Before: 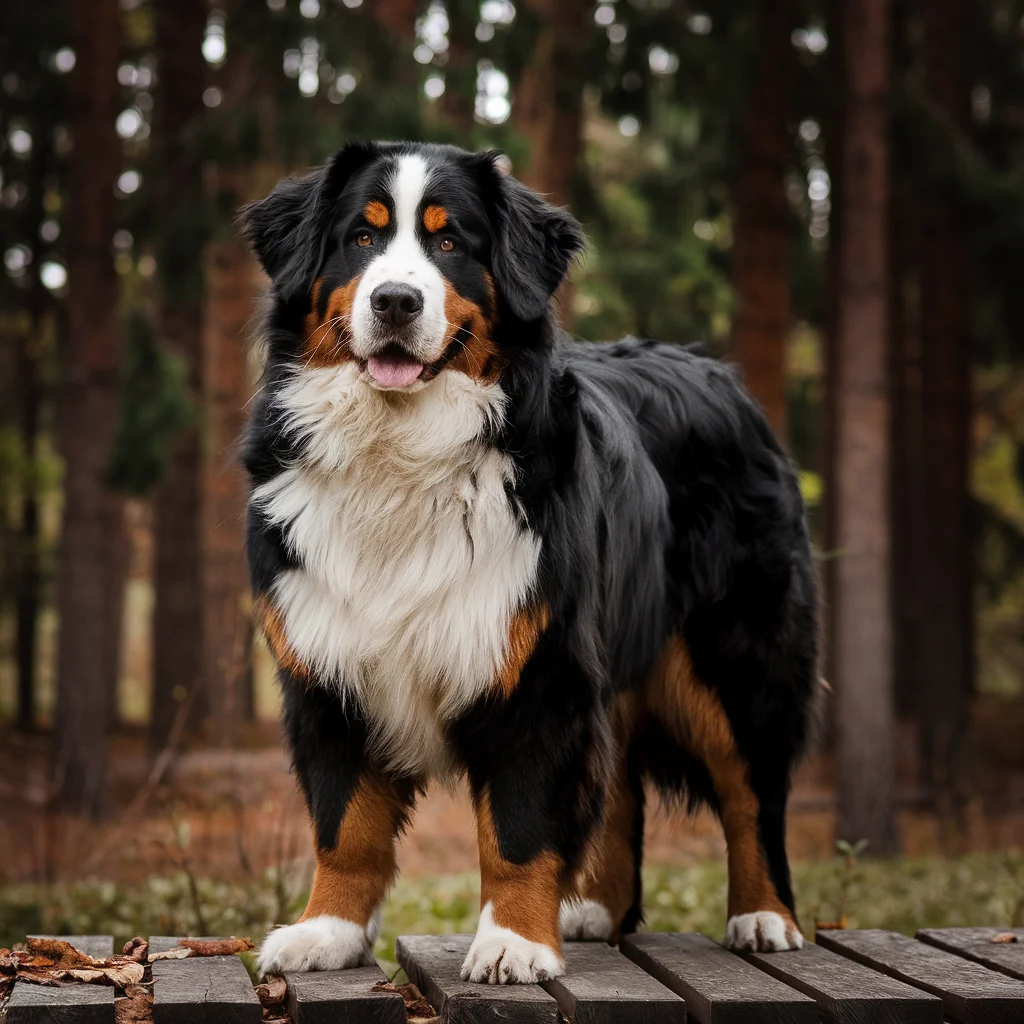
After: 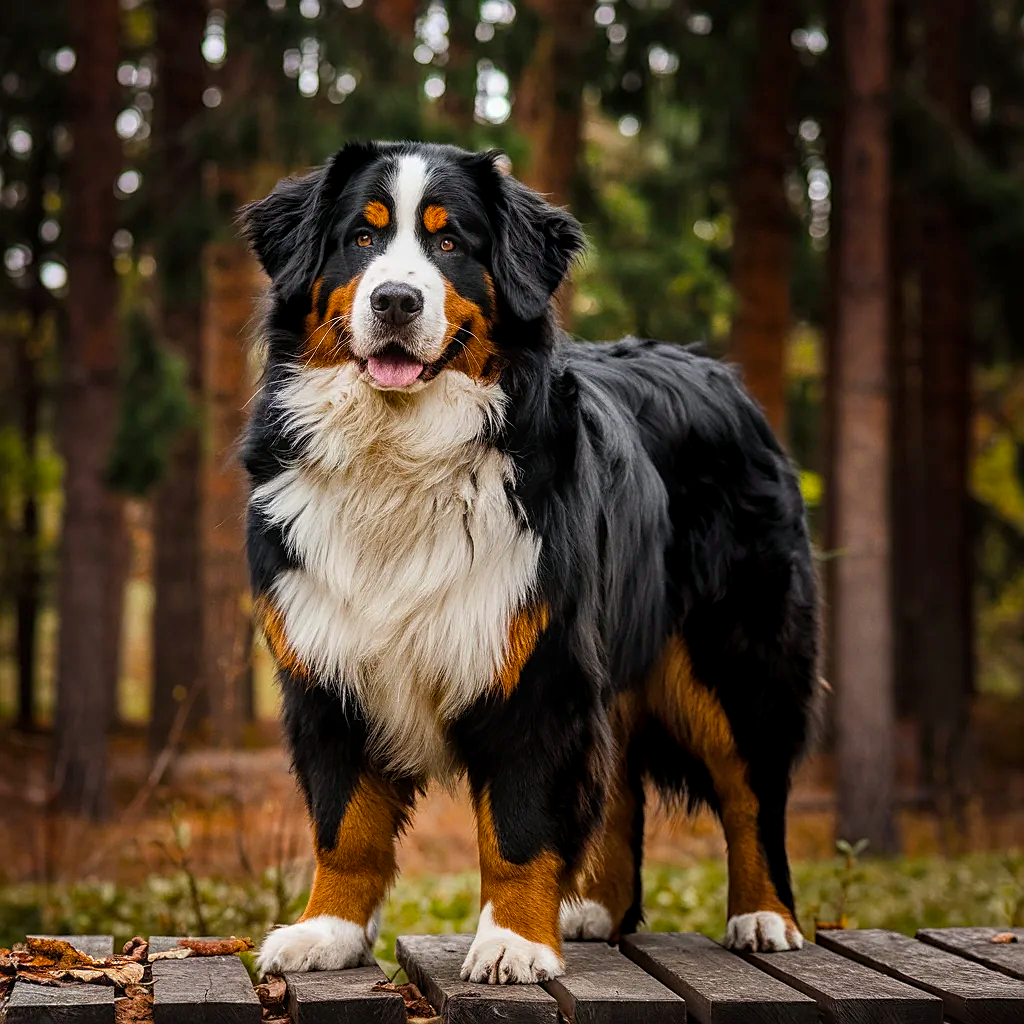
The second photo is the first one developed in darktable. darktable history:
local contrast: on, module defaults
sharpen: on, module defaults
color balance rgb: shadows lift › chroma 1.016%, shadows lift › hue 242.15°, perceptual saturation grading › global saturation 25.802%, global vibrance 29.301%
